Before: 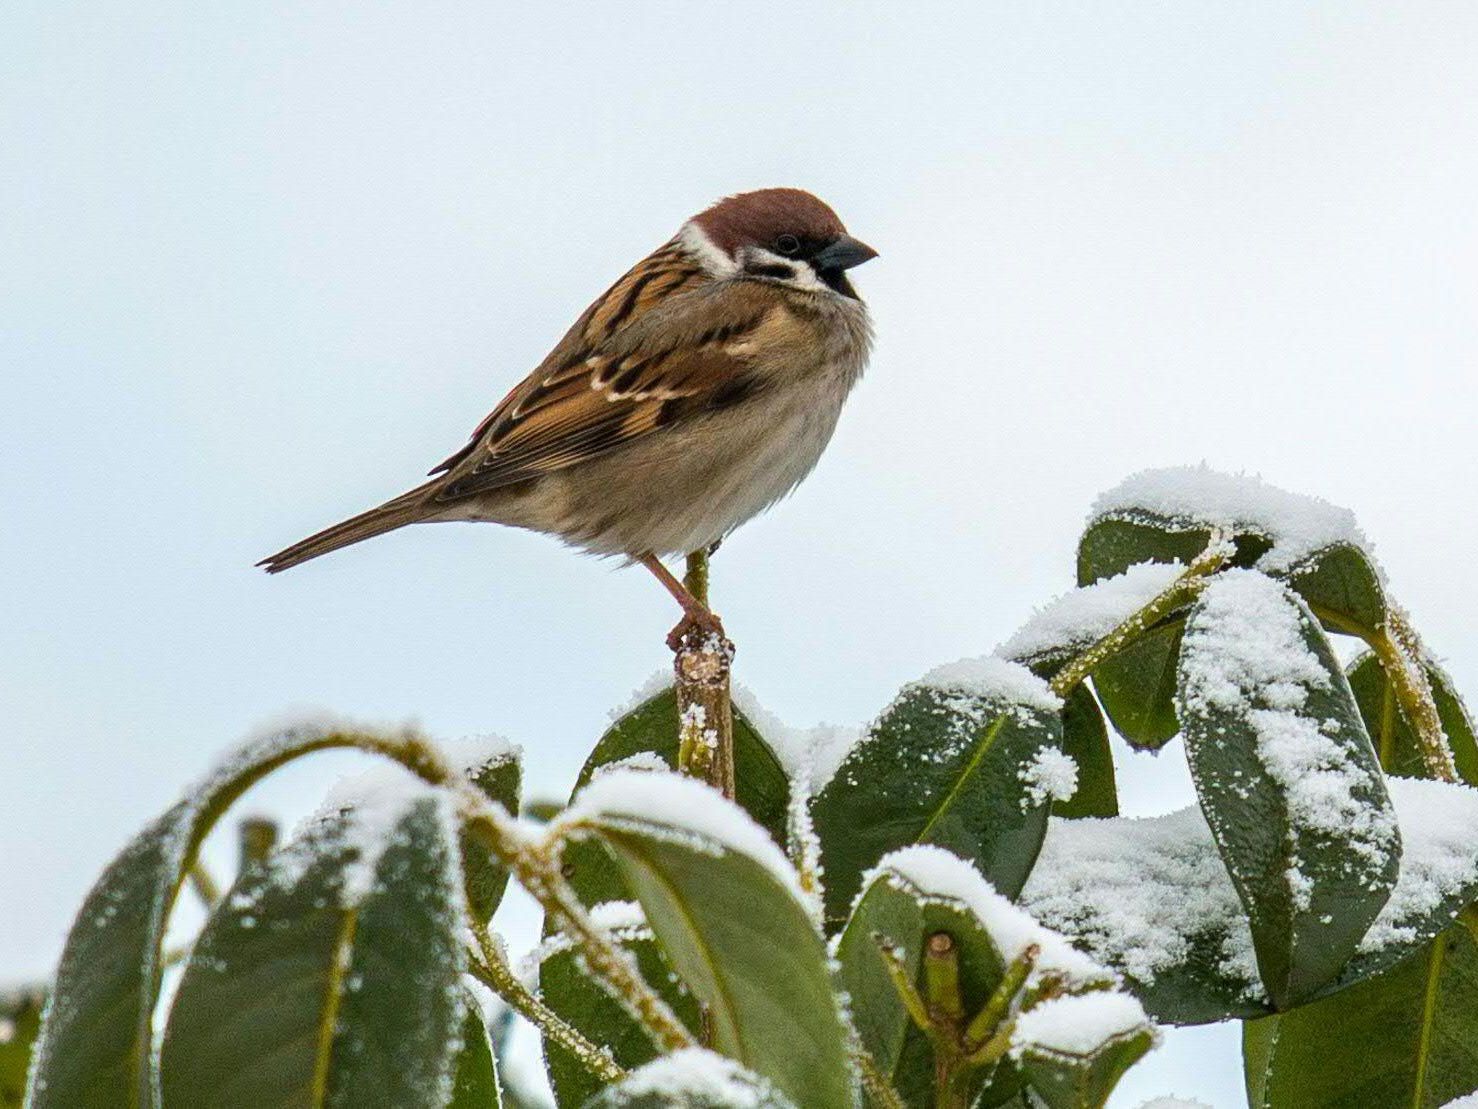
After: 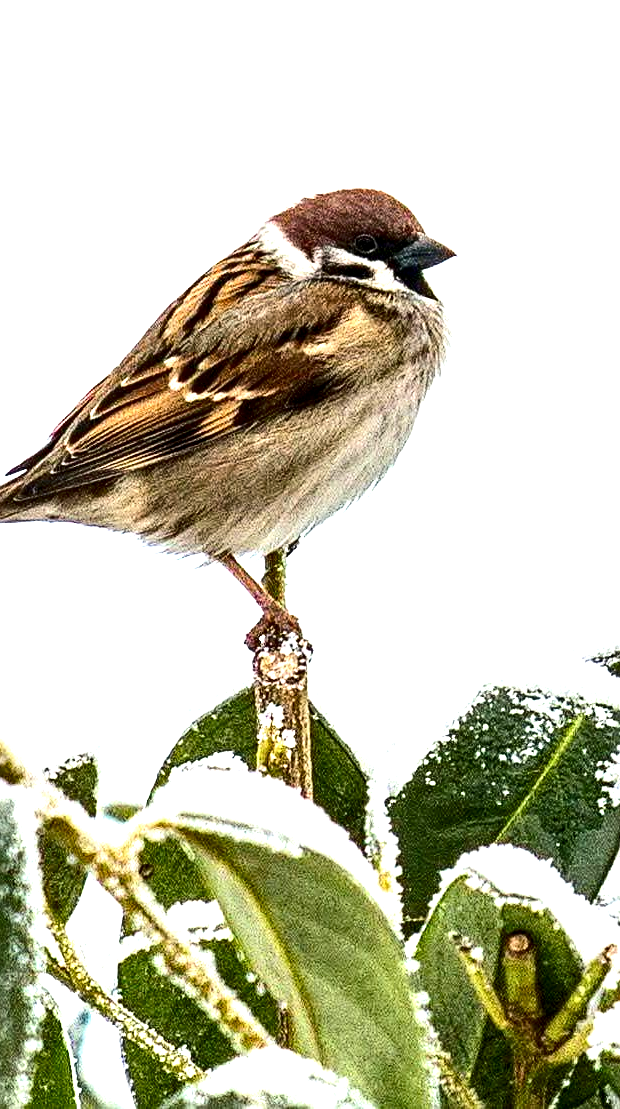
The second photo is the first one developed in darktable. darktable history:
color balance rgb: perceptual saturation grading › global saturation -0.134%, global vibrance 9.501%
color correction: highlights b* -0.022, saturation 0.79
sharpen: on, module defaults
crop: left 28.604%, right 29.423%
exposure: black level correction 0, exposure 1.385 EV, compensate highlight preservation false
local contrast: highlights 28%, shadows 73%, midtone range 0.744
contrast brightness saturation: contrast 0.222, brightness -0.191, saturation 0.238
